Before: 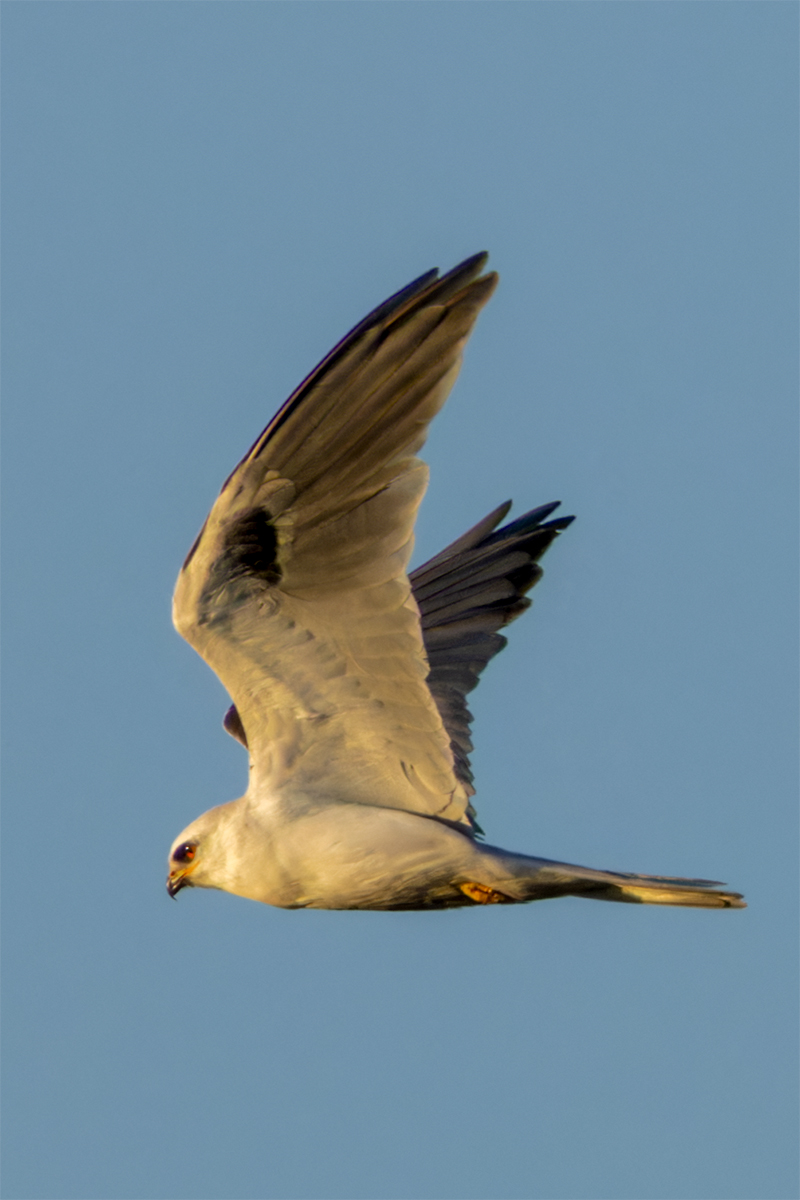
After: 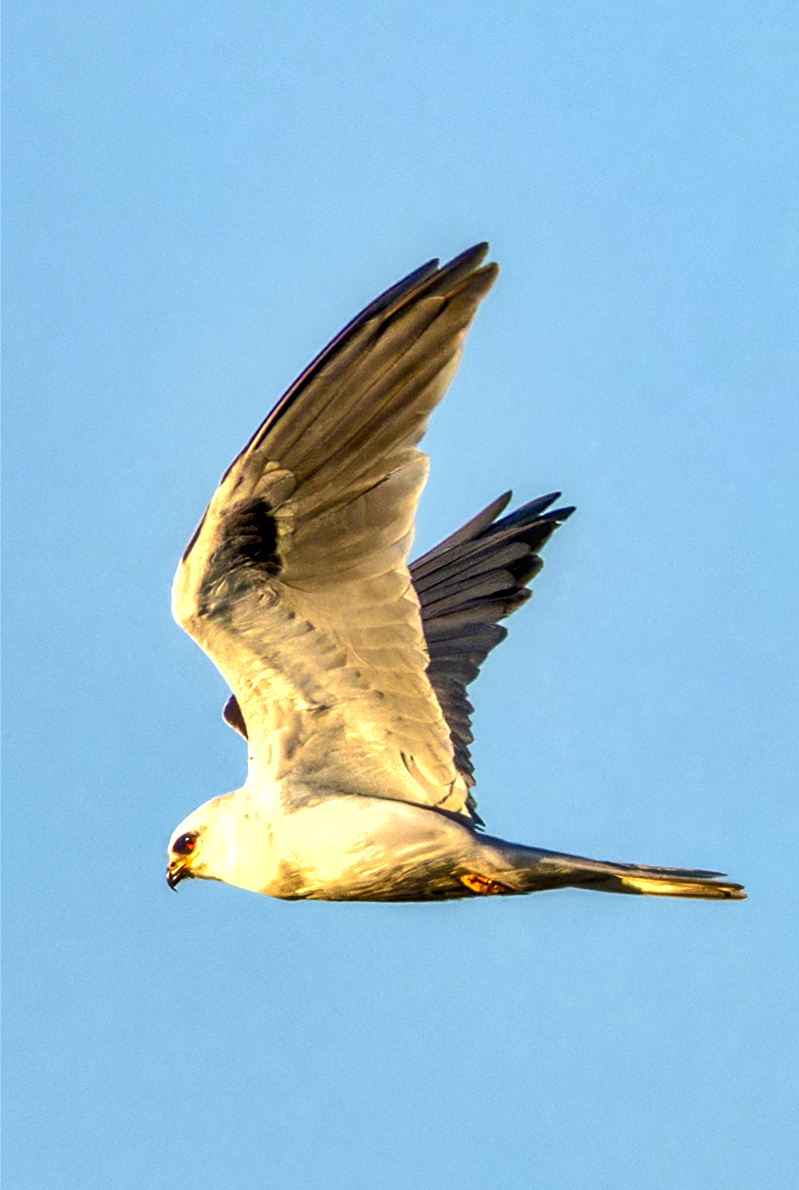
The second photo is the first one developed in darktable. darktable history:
exposure: black level correction 0, exposure 1.283 EV, compensate exposure bias true, compensate highlight preservation false
shadows and highlights: low approximation 0.01, soften with gaussian
crop: top 0.768%, right 0.12%
sharpen: on, module defaults
local contrast: on, module defaults
